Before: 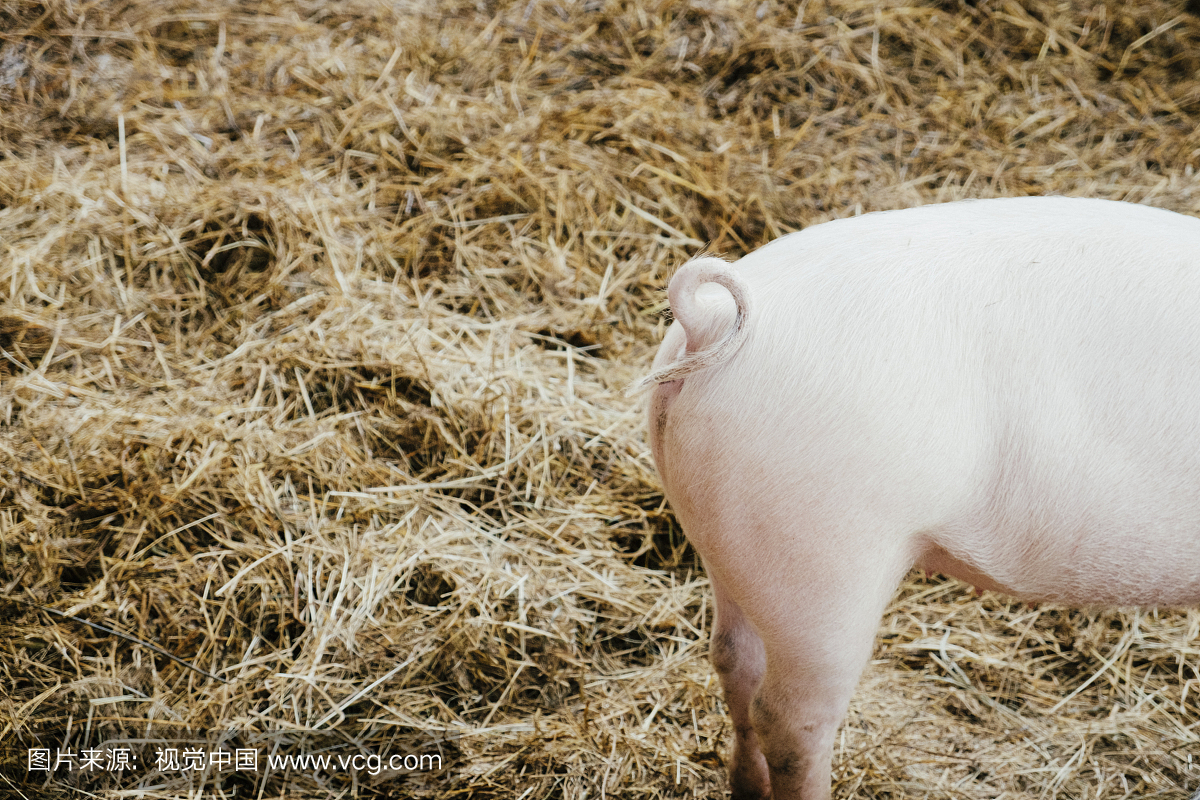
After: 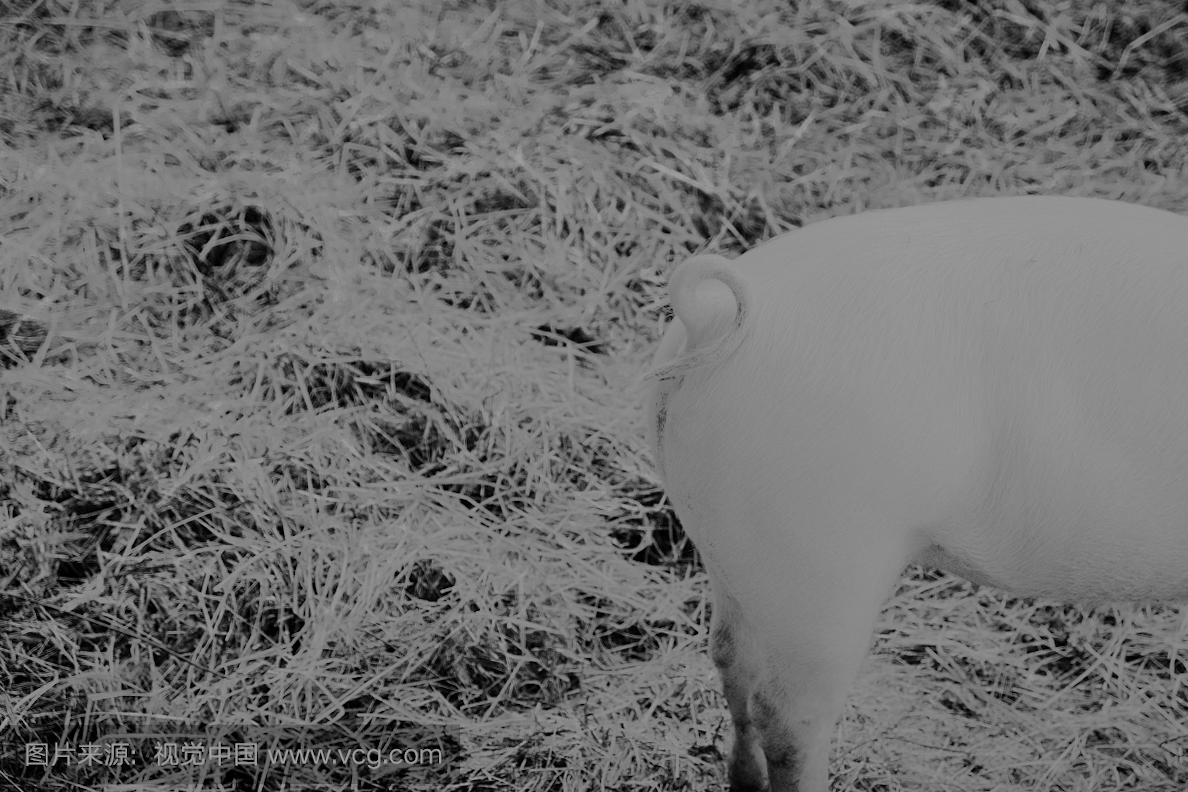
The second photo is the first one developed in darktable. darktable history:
white balance: red 0.766, blue 1.537
color zones: curves: ch0 [(0.002, 0.593) (0.143, 0.417) (0.285, 0.541) (0.455, 0.289) (0.608, 0.327) (0.727, 0.283) (0.869, 0.571) (1, 0.603)]; ch1 [(0, 0) (0.143, 0) (0.286, 0) (0.429, 0) (0.571, 0) (0.714, 0) (0.857, 0)]
rotate and perspective: rotation 0.174°, lens shift (vertical) 0.013, lens shift (horizontal) 0.019, shear 0.001, automatic cropping original format, crop left 0.007, crop right 0.991, crop top 0.016, crop bottom 0.997
